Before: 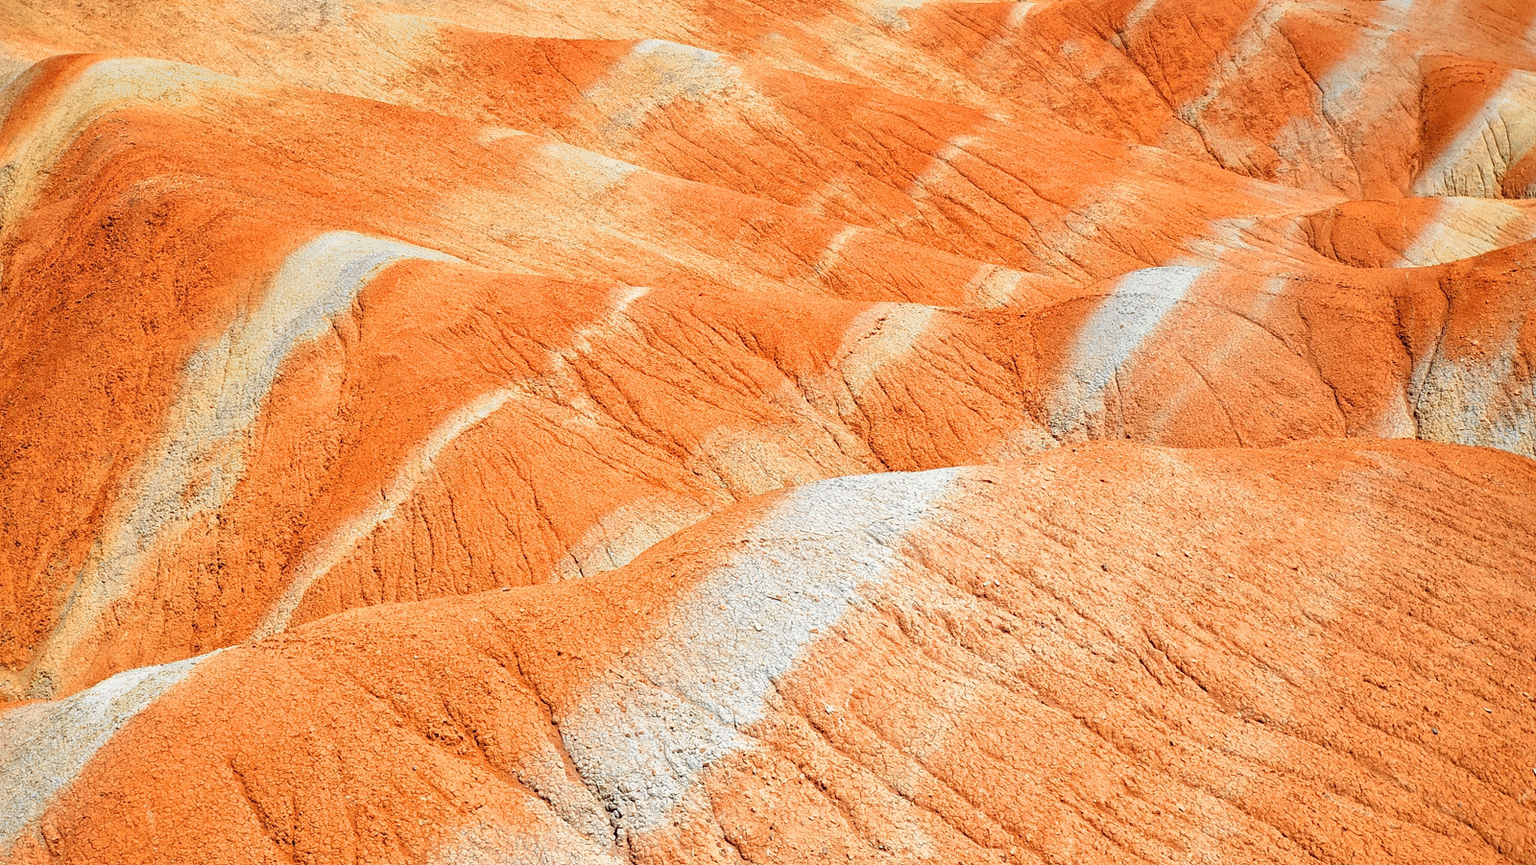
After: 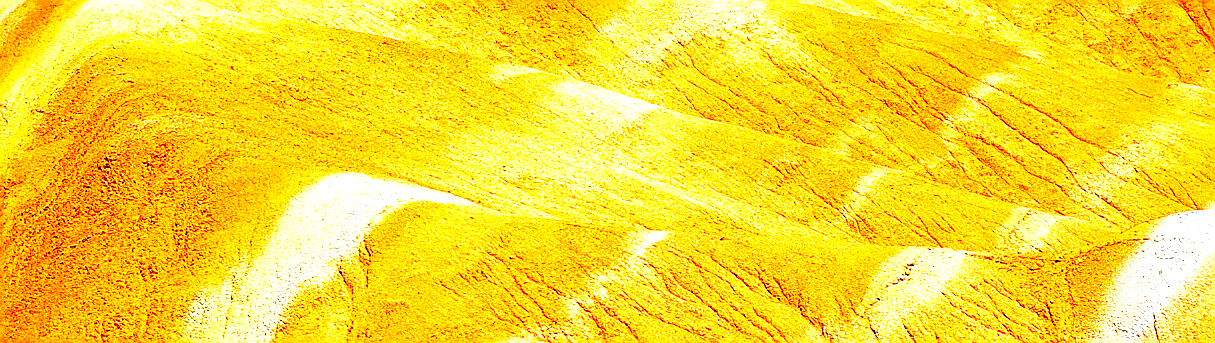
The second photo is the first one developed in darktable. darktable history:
tone curve: curves: ch0 [(0, 0) (0.07, 0.052) (0.23, 0.254) (0.486, 0.53) (0.822, 0.825) (0.994, 0.955)]; ch1 [(0, 0) (0.226, 0.261) (0.379, 0.442) (0.469, 0.472) (0.495, 0.495) (0.514, 0.504) (0.561, 0.568) (0.59, 0.612) (1, 1)]; ch2 [(0, 0) (0.269, 0.299) (0.459, 0.441) (0.498, 0.499) (0.523, 0.52) (0.586, 0.569) (0.635, 0.617) (0.659, 0.681) (0.718, 0.764) (1, 1)], preserve colors none
exposure: black level correction 0, exposure 1.685 EV, compensate exposure bias true, compensate highlight preservation false
crop: left 0.535%, top 7.647%, right 23.493%, bottom 54.237%
contrast brightness saturation: contrast 0.044, saturation 0.07
vignetting: fall-off start 99.22%, brightness -0.244, saturation 0.132, width/height ratio 1.325
sharpen: radius 1.387, amount 1.244, threshold 0.668
color zones: curves: ch0 [(0.224, 0.526) (0.75, 0.5)]; ch1 [(0.055, 0.526) (0.224, 0.761) (0.377, 0.526) (0.75, 0.5)]
color balance rgb: perceptual saturation grading › global saturation 0.734%, global vibrance 50.193%
